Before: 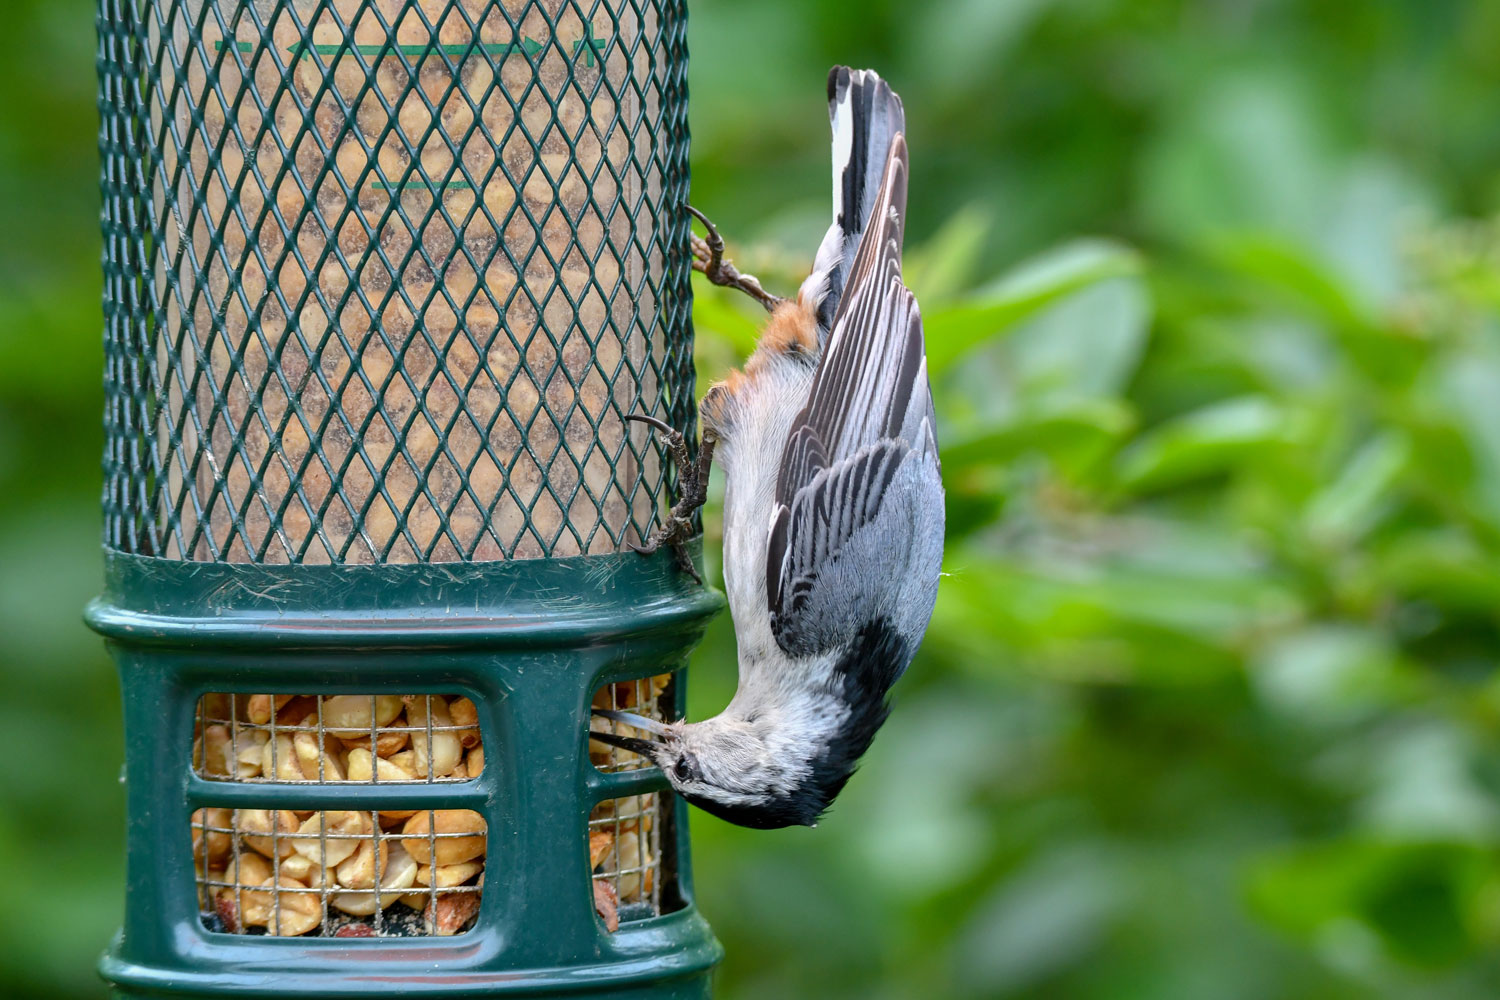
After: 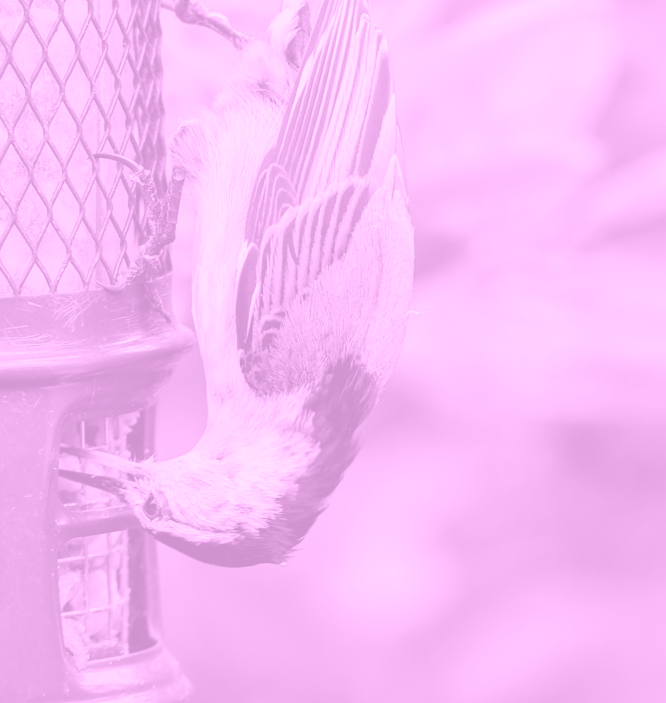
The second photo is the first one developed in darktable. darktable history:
crop: left 35.432%, top 26.233%, right 20.145%, bottom 3.432%
colorize: hue 331.2°, saturation 75%, source mix 30.28%, lightness 70.52%, version 1
